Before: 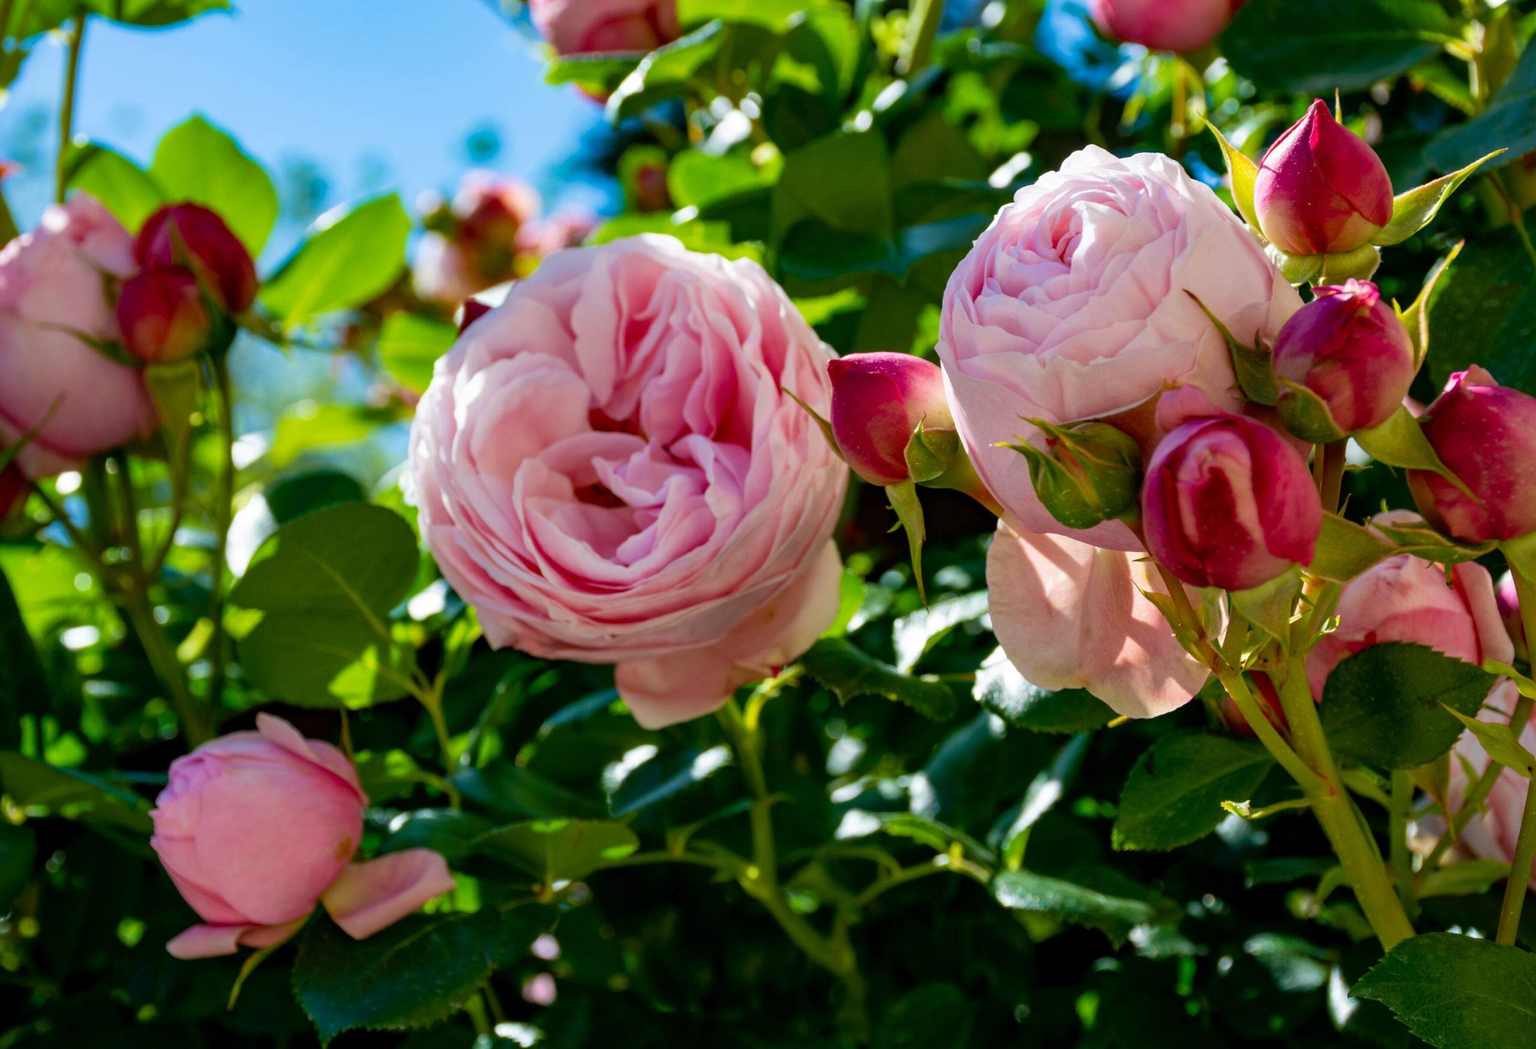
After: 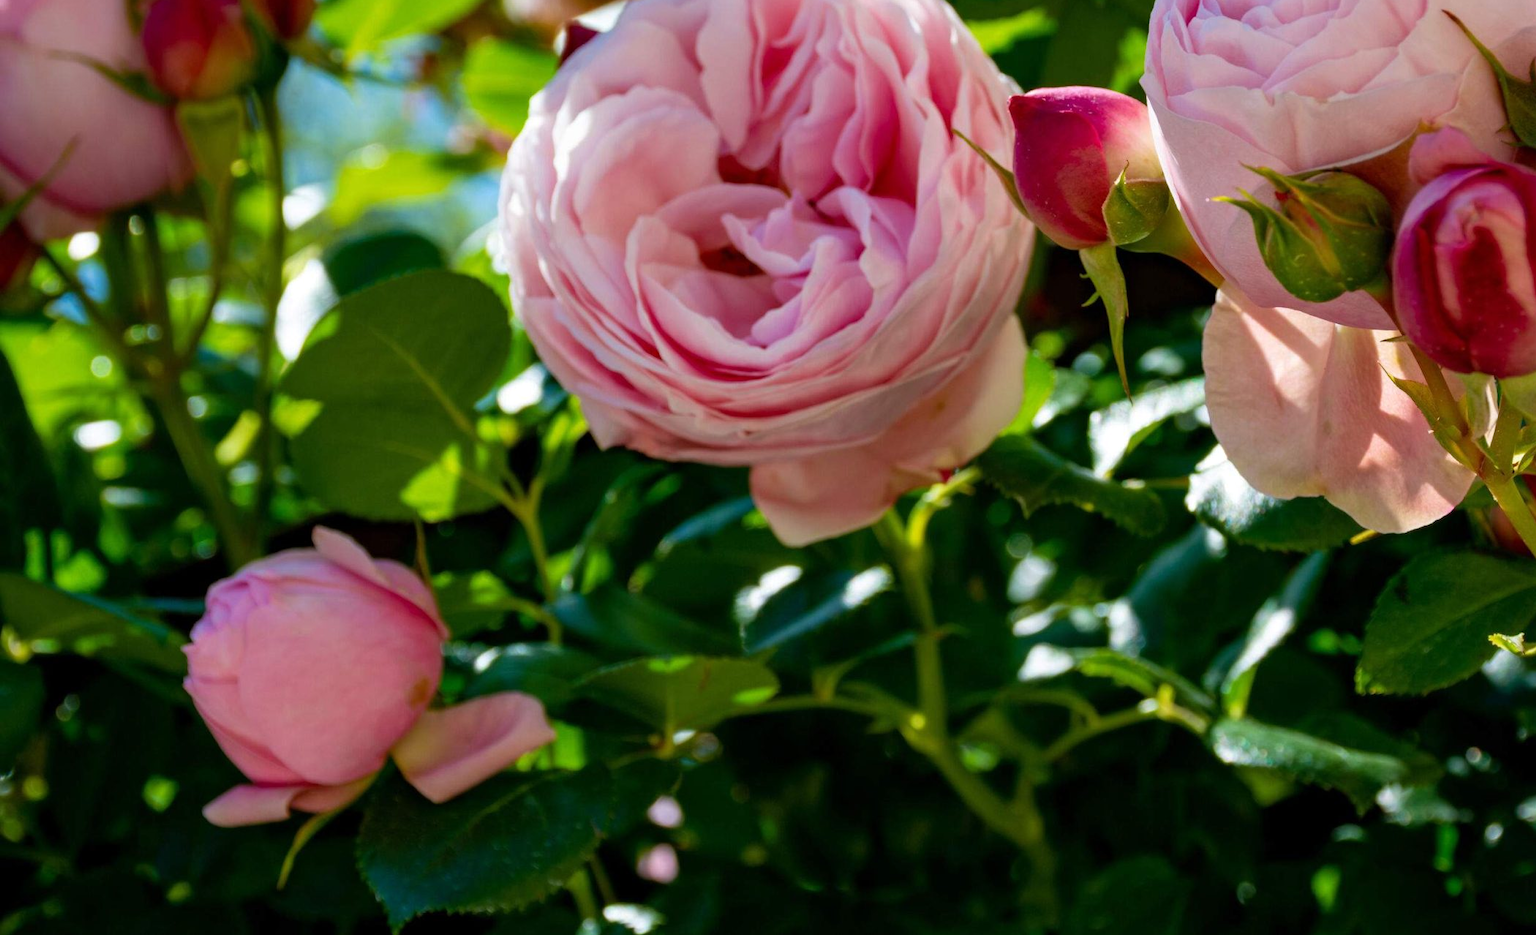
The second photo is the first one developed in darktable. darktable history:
tone equalizer: on, module defaults
crop: top 26.84%, right 17.942%
